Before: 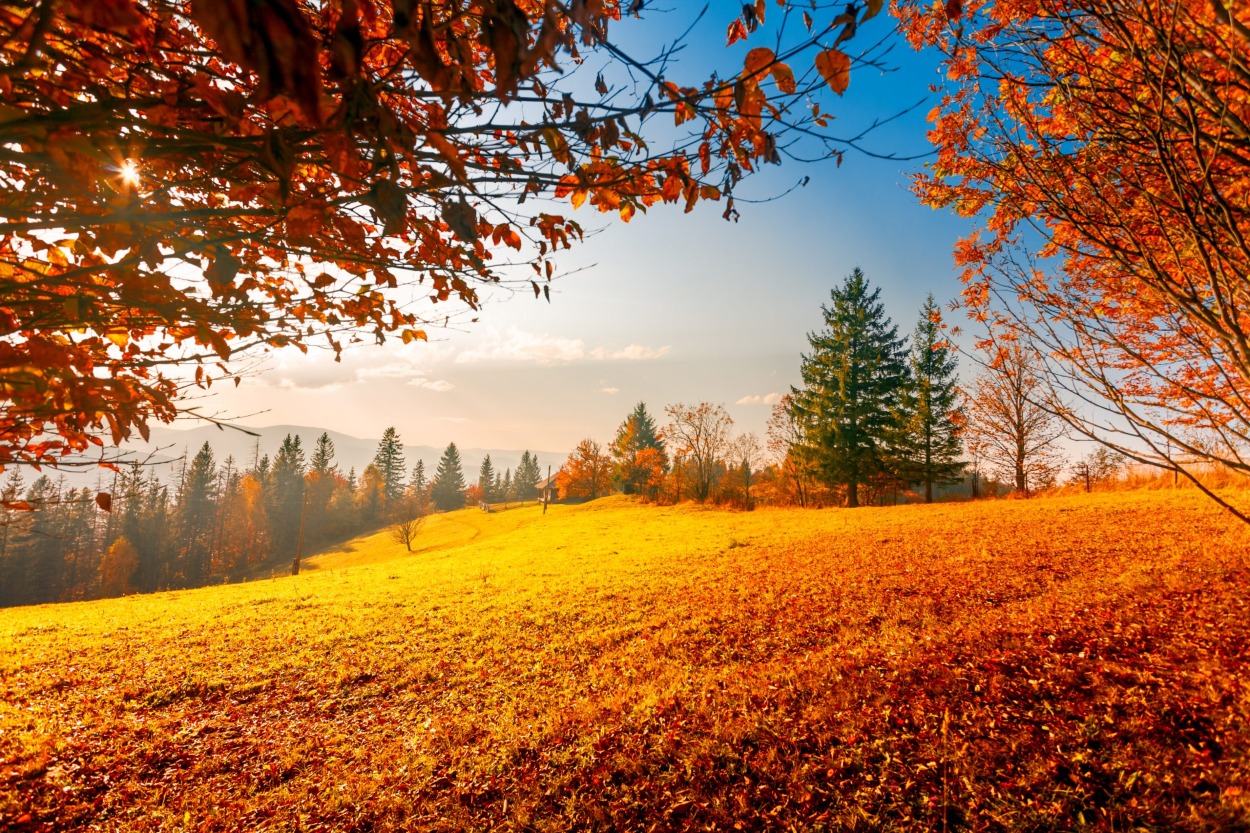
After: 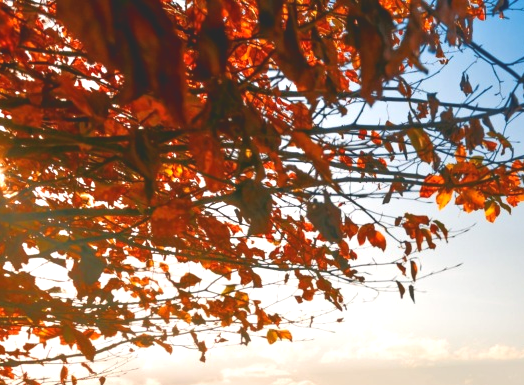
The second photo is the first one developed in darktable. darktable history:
tone equalizer: -8 EV 1 EV, -7 EV 1 EV, -6 EV 1 EV, -5 EV 1 EV, -4 EV 1 EV, -3 EV 0.75 EV, -2 EV 0.5 EV, -1 EV 0.25 EV
crop and rotate: left 10.817%, top 0.062%, right 47.194%, bottom 53.626%
levels: levels [0.052, 0.496, 0.908]
tone curve: curves: ch0 [(0, 0.211) (0.15, 0.25) (1, 0.953)], color space Lab, independent channels, preserve colors none
